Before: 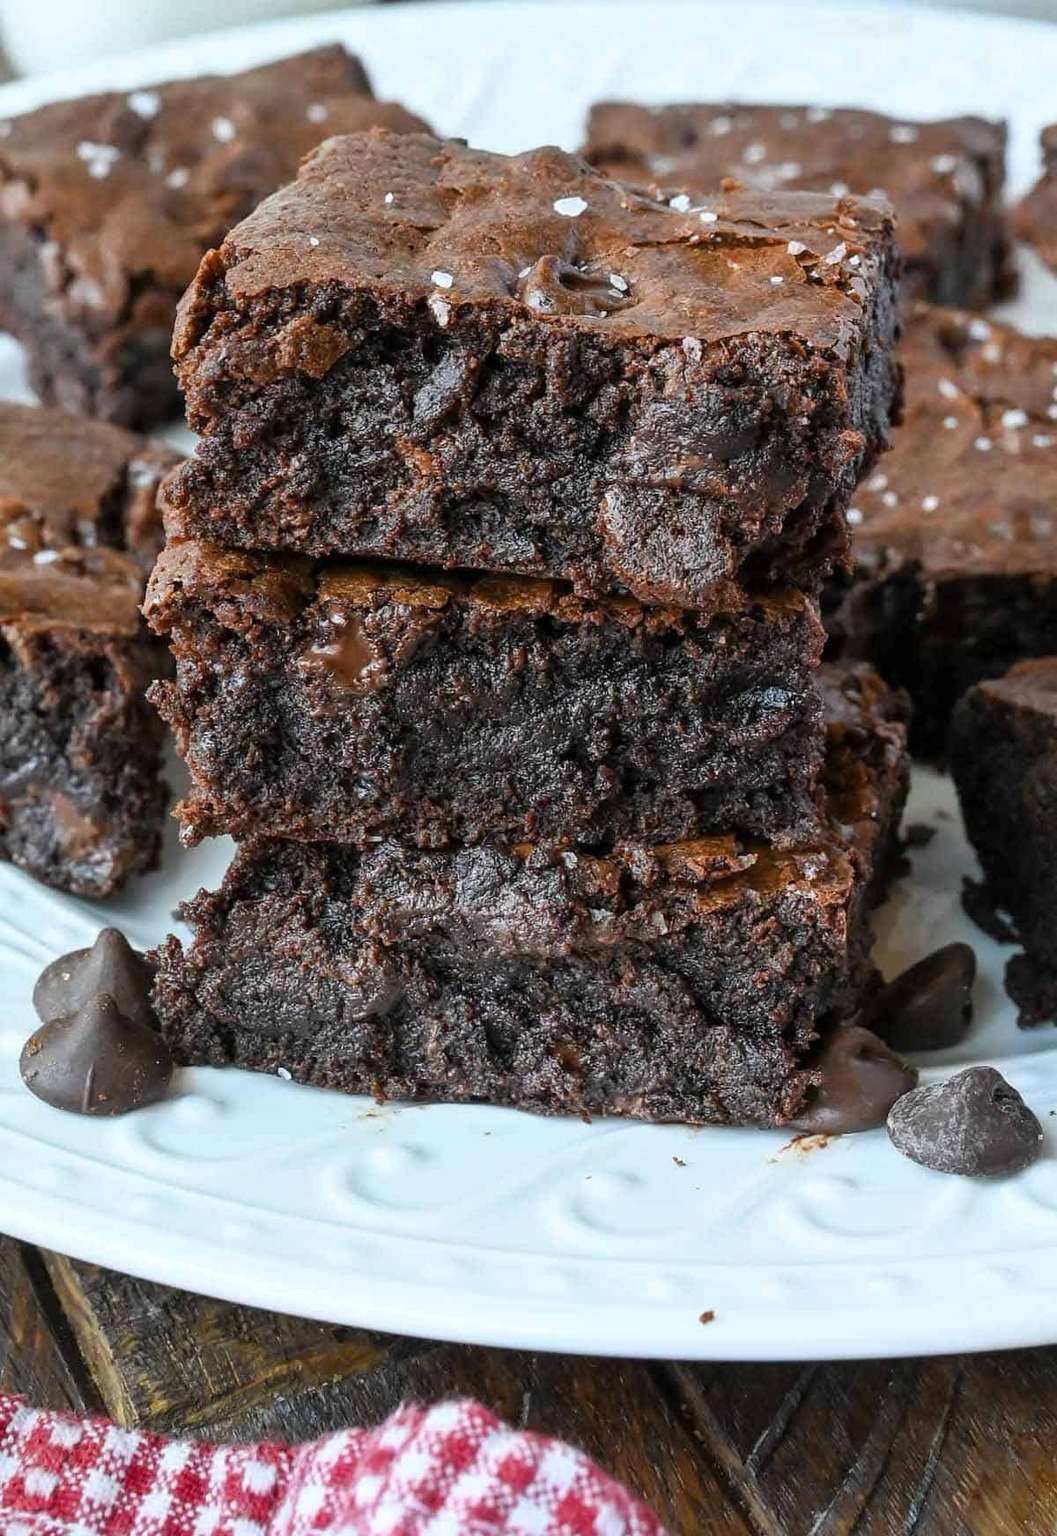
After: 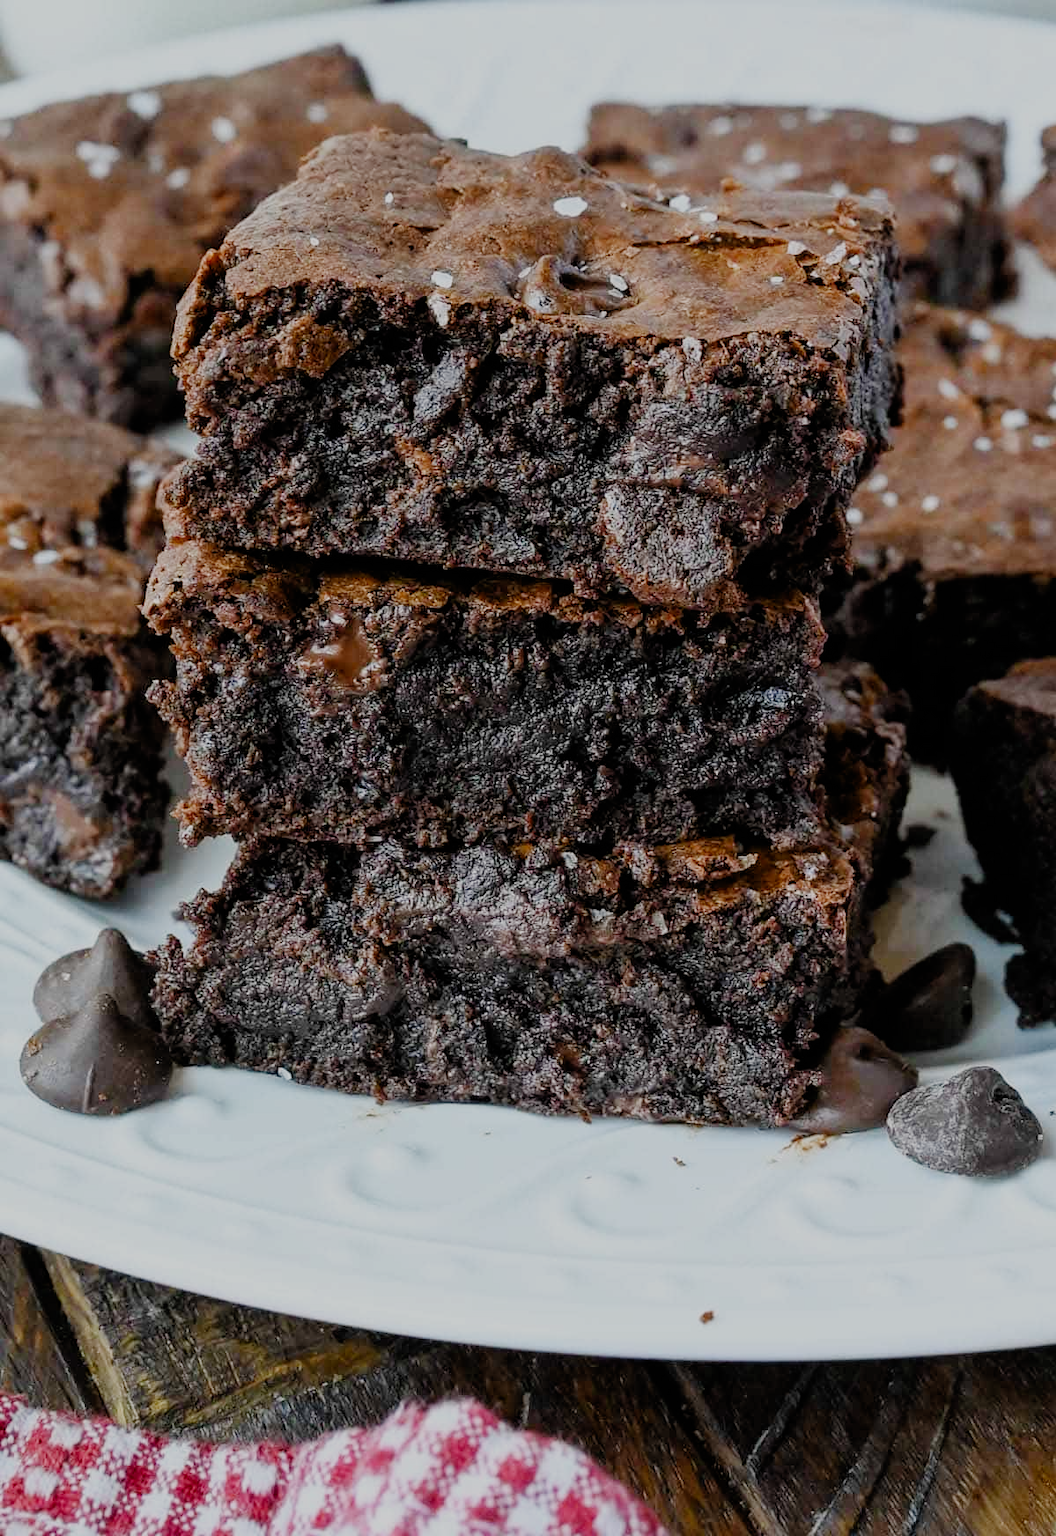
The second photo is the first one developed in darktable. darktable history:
filmic rgb: black relative exposure -6.92 EV, white relative exposure 5.59 EV, threshold 3.05 EV, hardness 2.86, preserve chrominance no, color science v5 (2021), enable highlight reconstruction true
exposure: exposure -0.053 EV, compensate highlight preservation false
